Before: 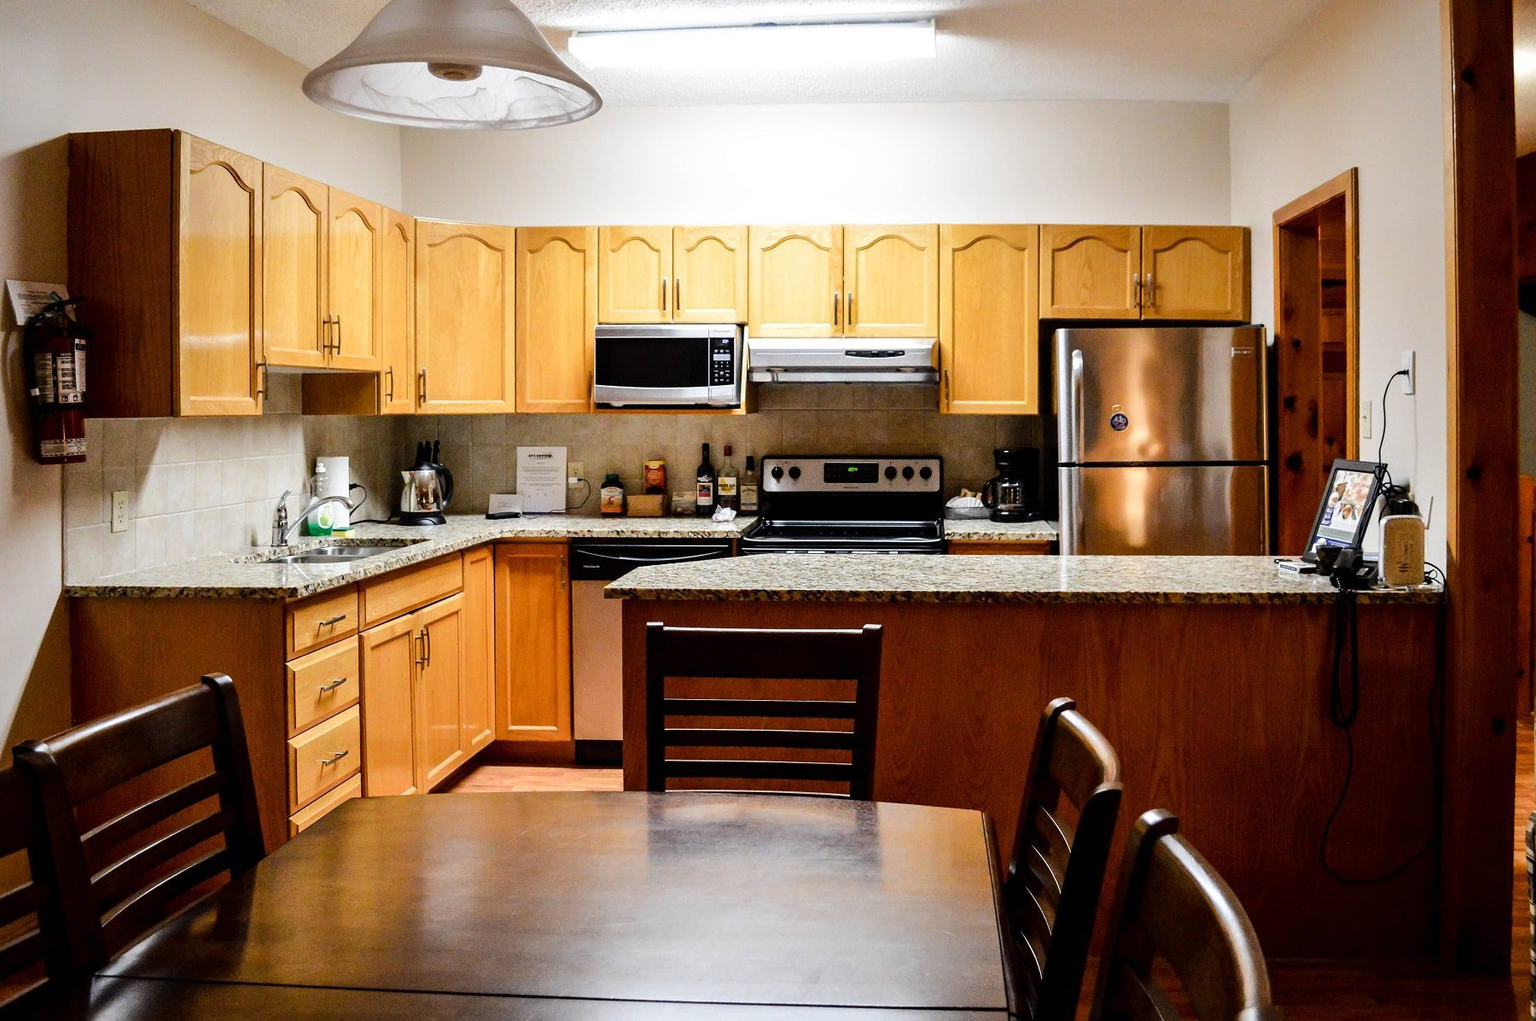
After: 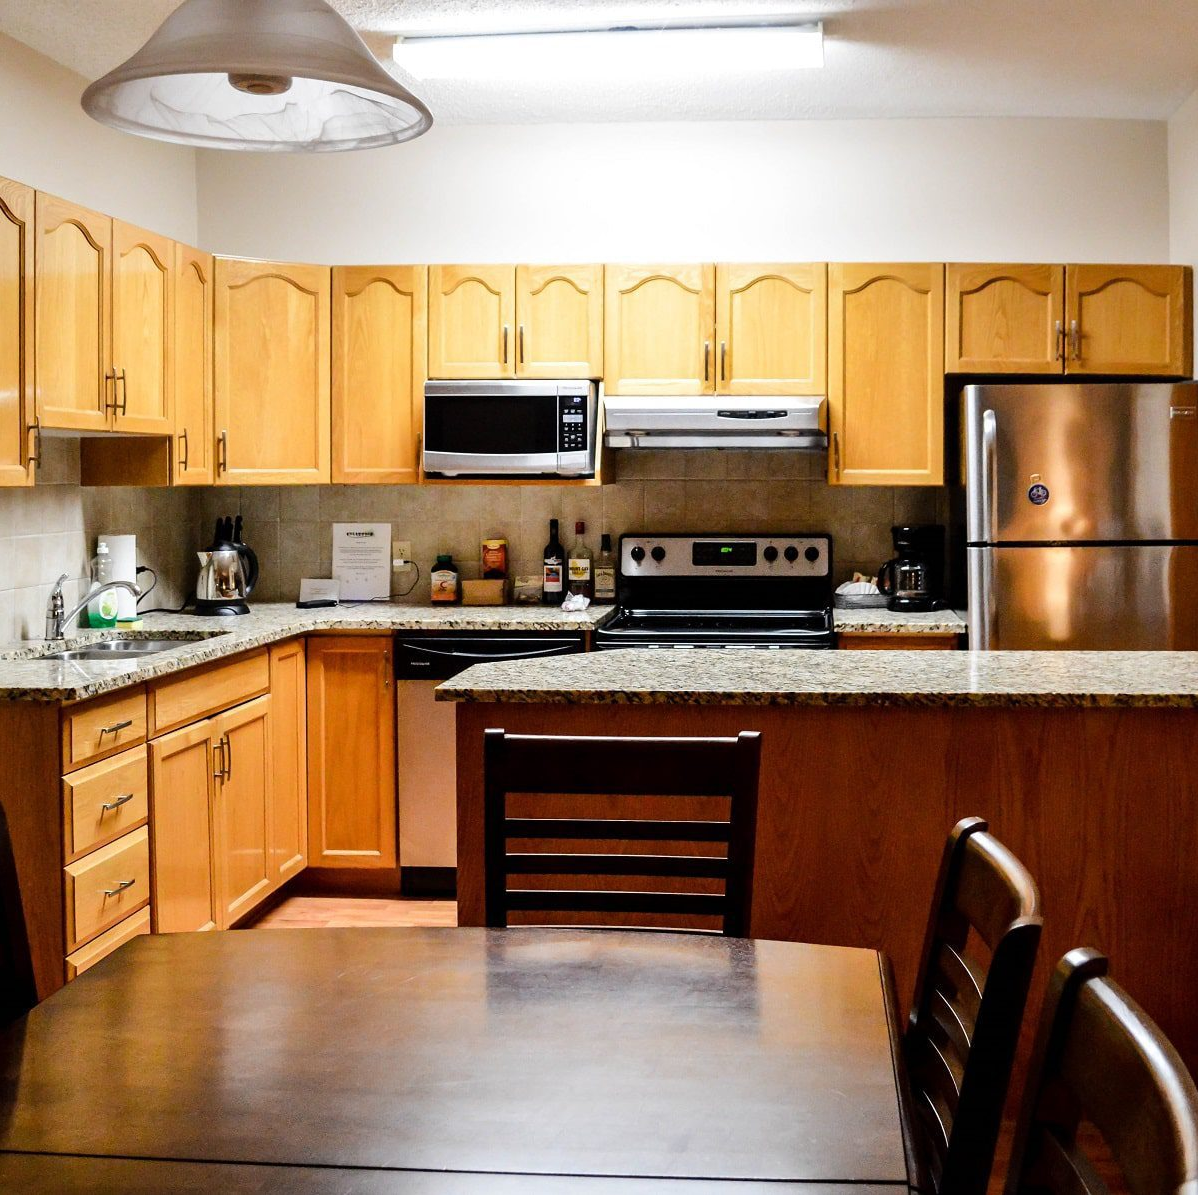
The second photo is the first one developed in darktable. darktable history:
crop and rotate: left 15.195%, right 18.196%
